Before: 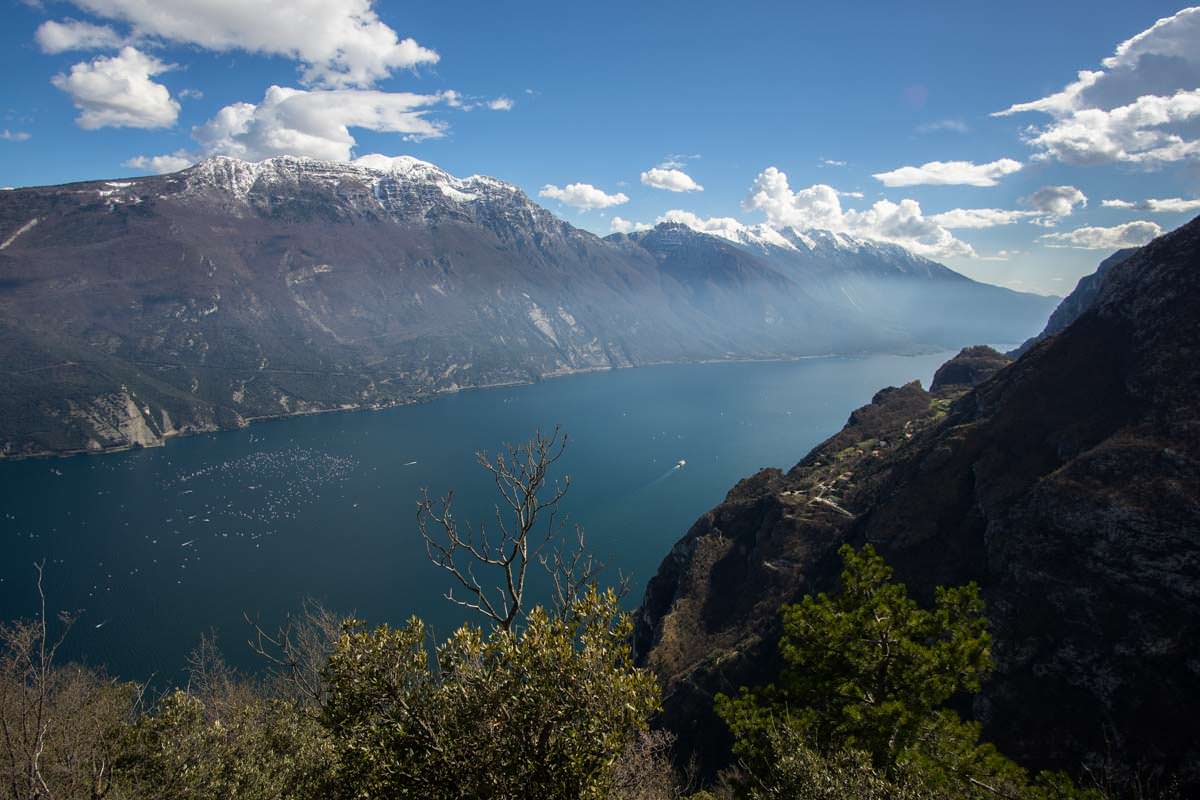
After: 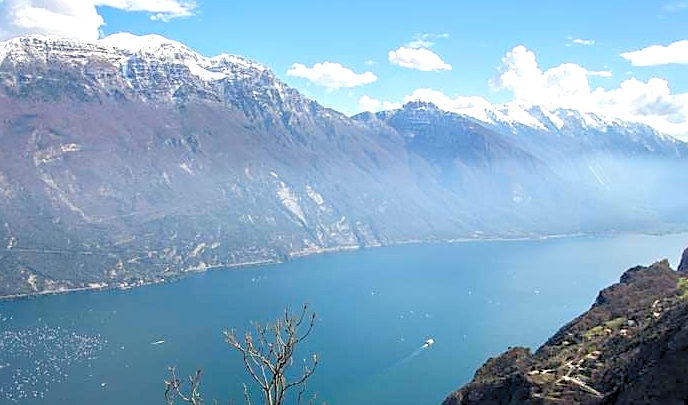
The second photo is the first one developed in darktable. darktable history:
tone equalizer: edges refinement/feathering 500, mask exposure compensation -1.57 EV, preserve details no
levels: levels [0.036, 0.364, 0.827]
sharpen: on, module defaults
crop: left 21.029%, top 15.161%, right 21.595%, bottom 34.076%
